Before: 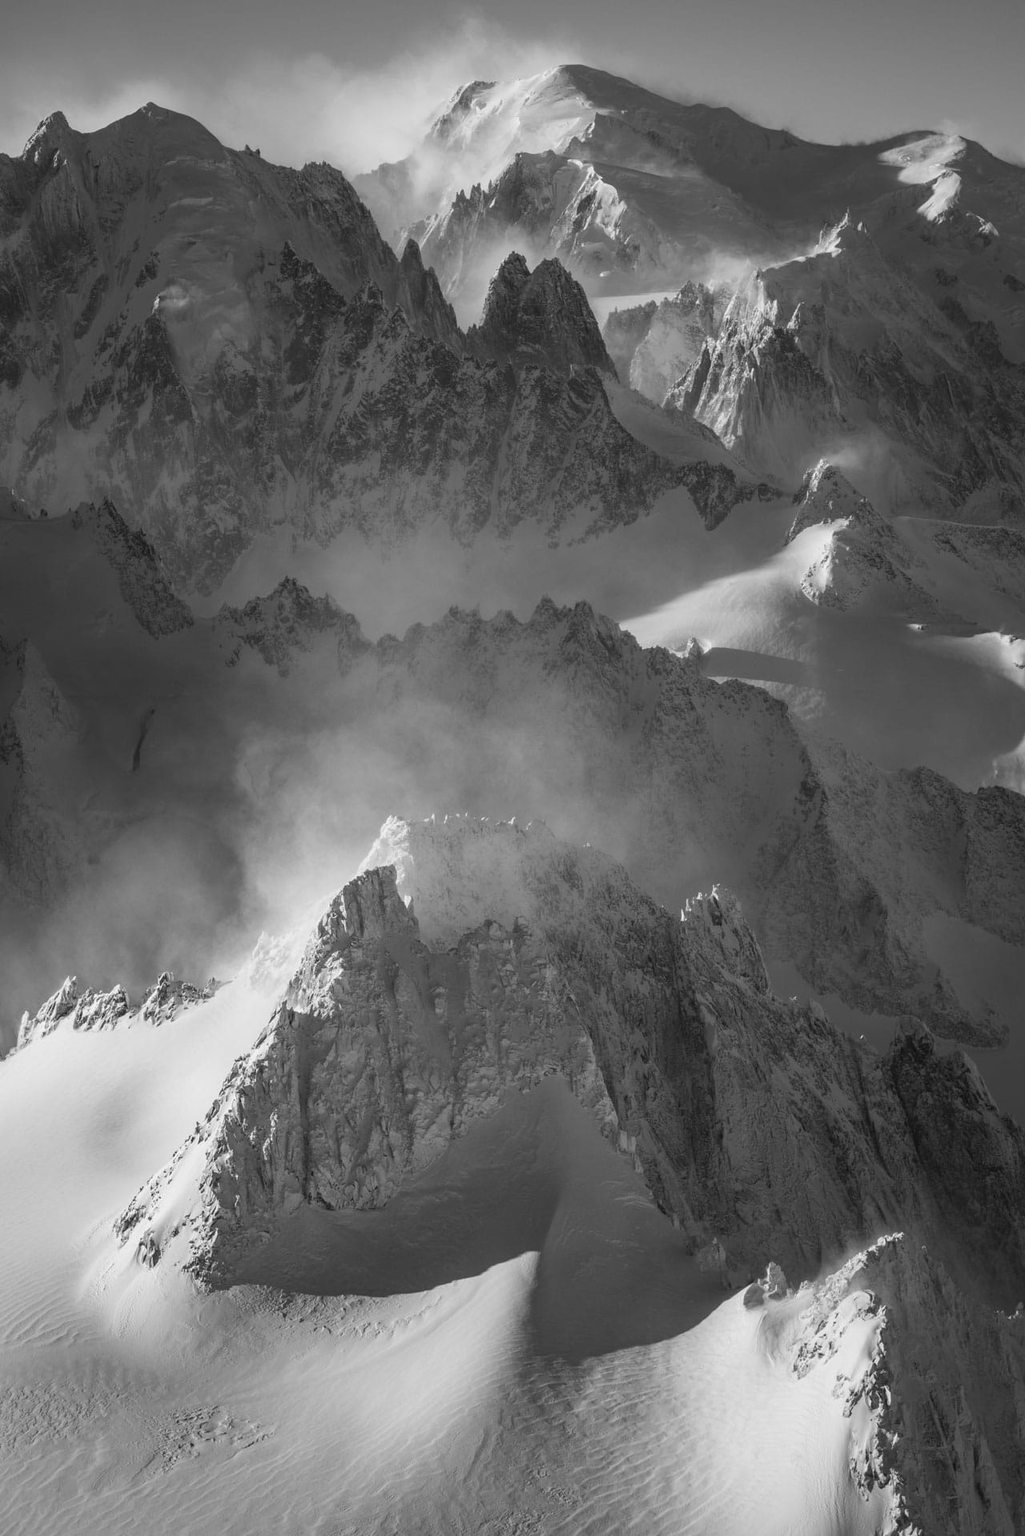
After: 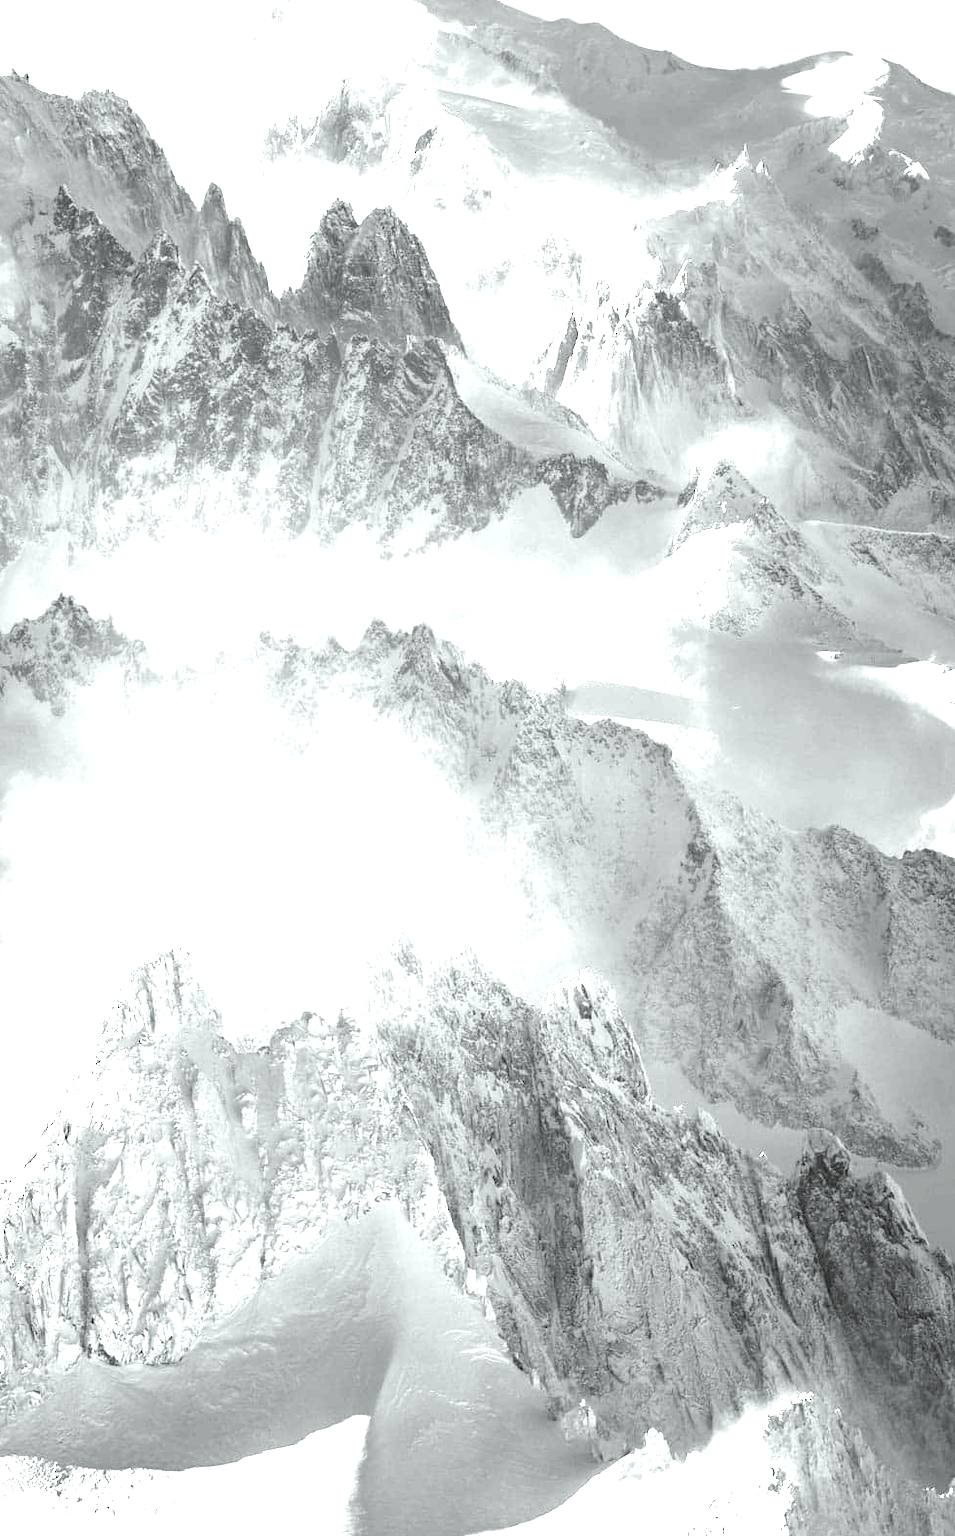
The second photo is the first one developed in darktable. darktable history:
exposure: exposure 3 EV, compensate highlight preservation false
white balance: red 0.978, blue 0.999
crop: left 23.095%, top 5.827%, bottom 11.854%
